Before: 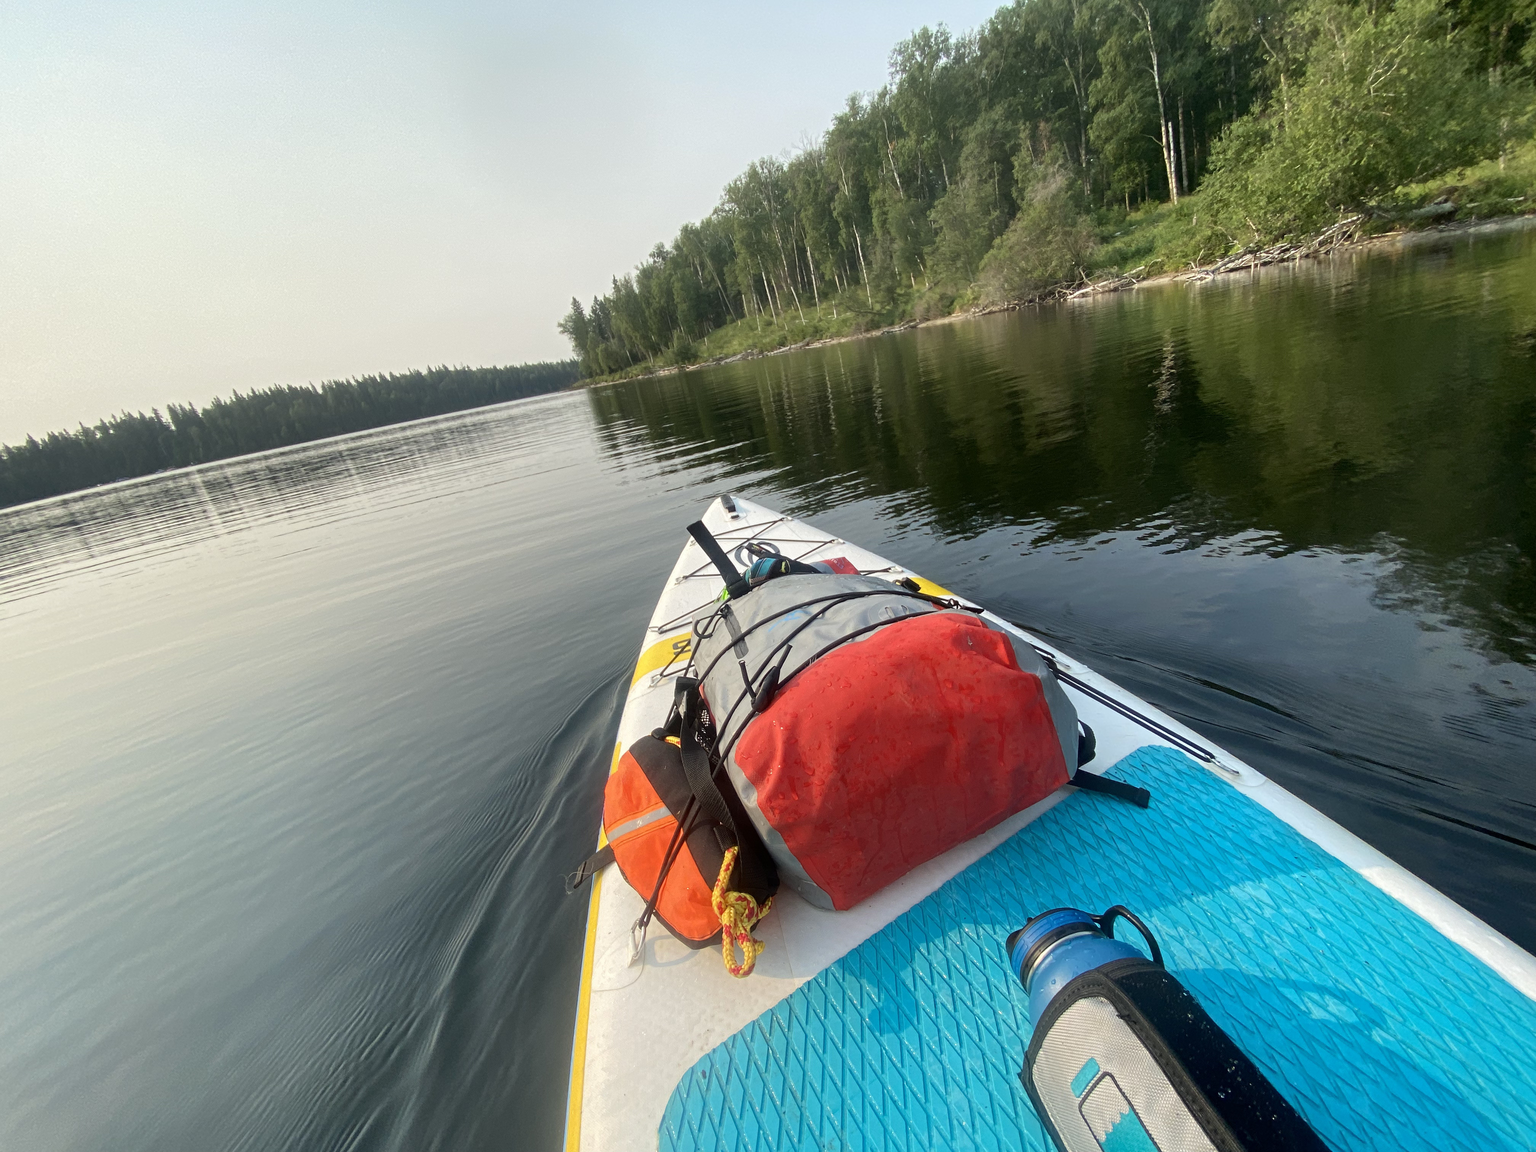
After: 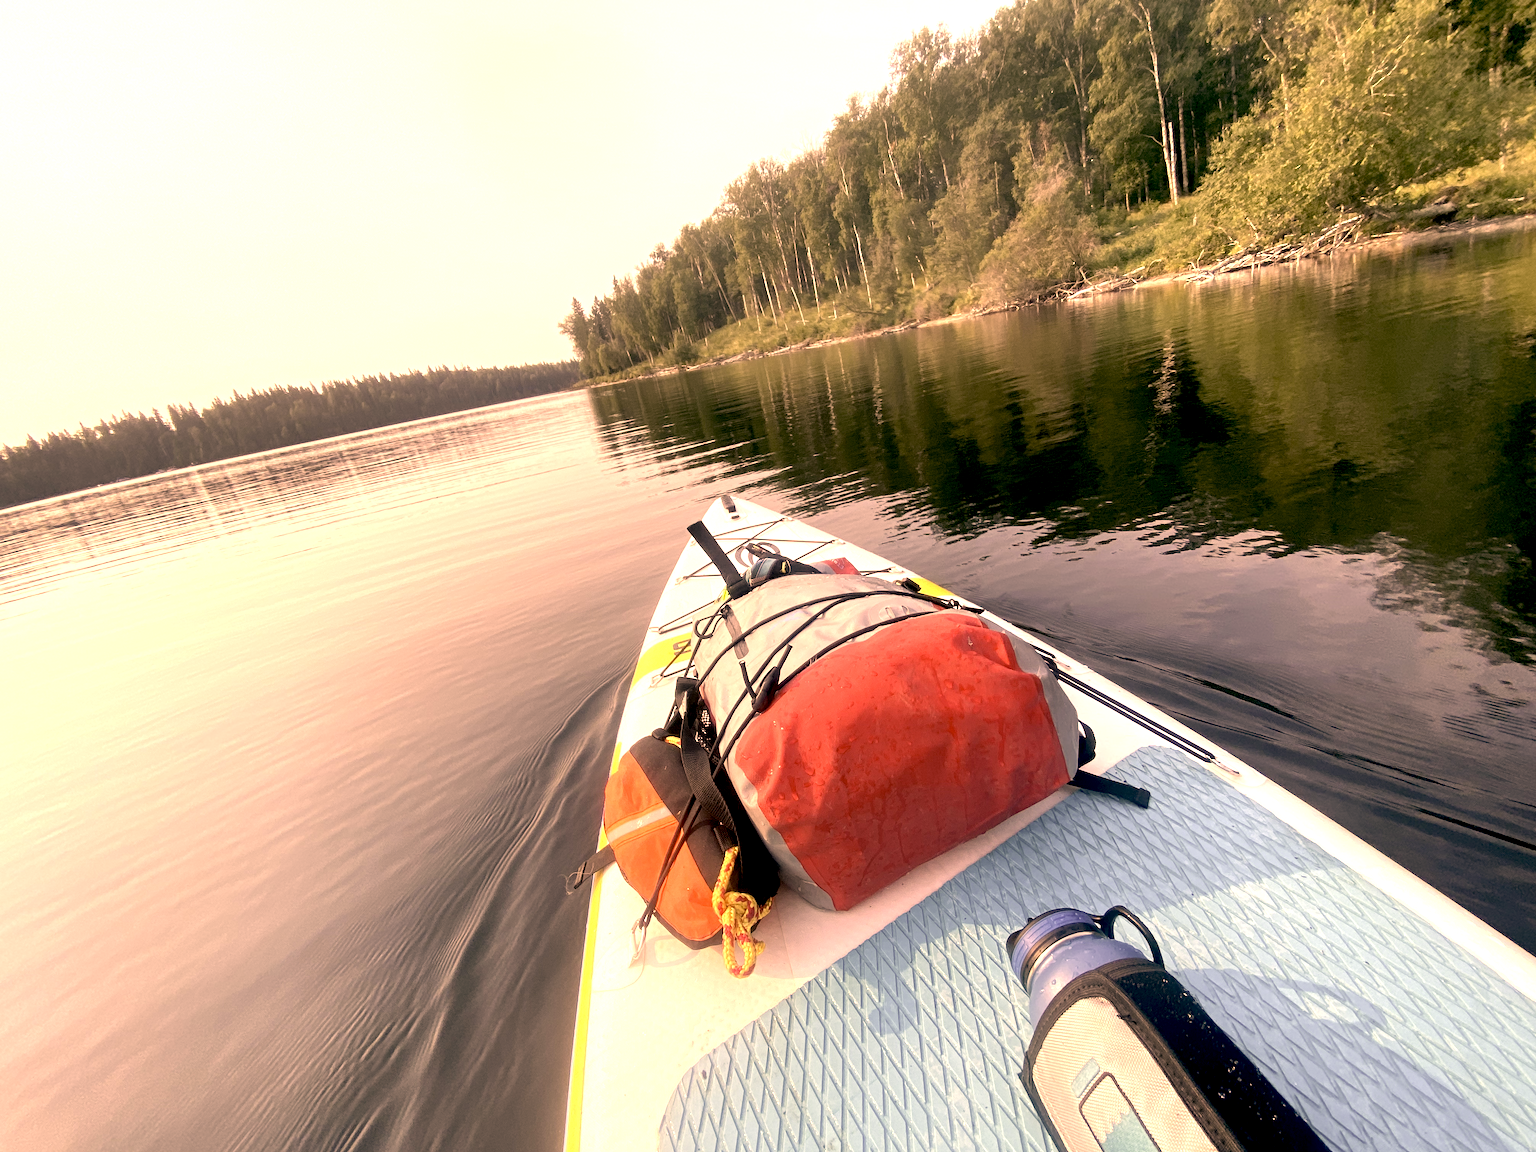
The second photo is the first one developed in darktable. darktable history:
exposure: black level correction 0.008, exposure 0.979 EV, compensate highlight preservation false
color correction: highlights a* 40, highlights b* 40, saturation 0.69
